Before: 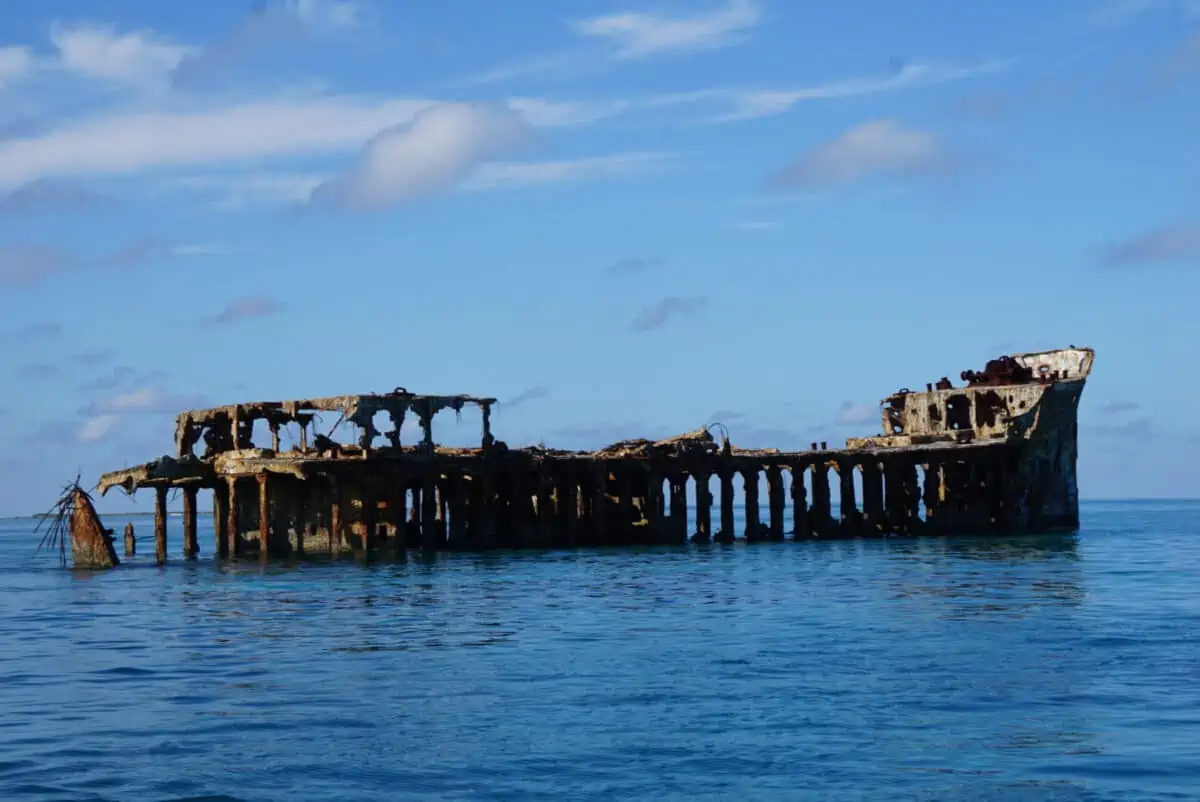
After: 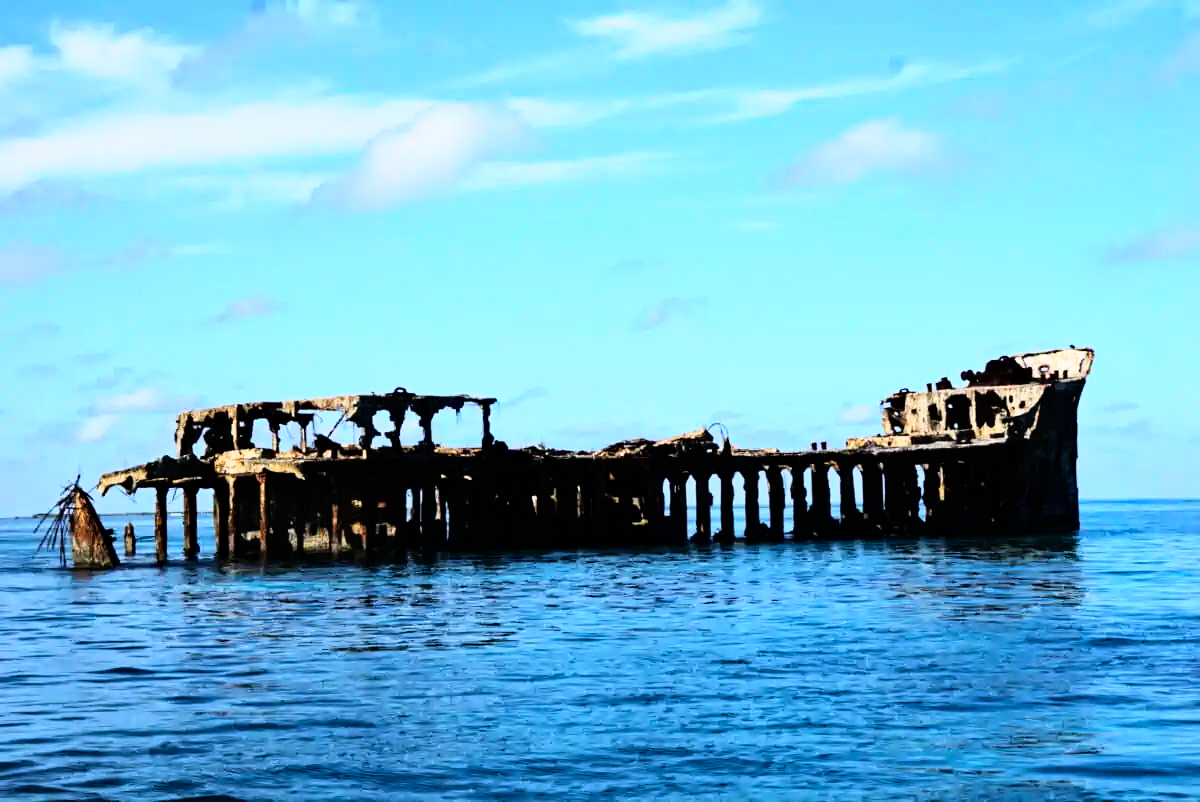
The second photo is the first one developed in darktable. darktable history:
haze removal: strength 0.29, distance 0.25, compatibility mode true, adaptive false
rgb curve: curves: ch0 [(0, 0) (0.21, 0.15) (0.24, 0.21) (0.5, 0.75) (0.75, 0.96) (0.89, 0.99) (1, 1)]; ch1 [(0, 0.02) (0.21, 0.13) (0.25, 0.2) (0.5, 0.67) (0.75, 0.9) (0.89, 0.97) (1, 1)]; ch2 [(0, 0.02) (0.21, 0.13) (0.25, 0.2) (0.5, 0.67) (0.75, 0.9) (0.89, 0.97) (1, 1)], compensate middle gray true
